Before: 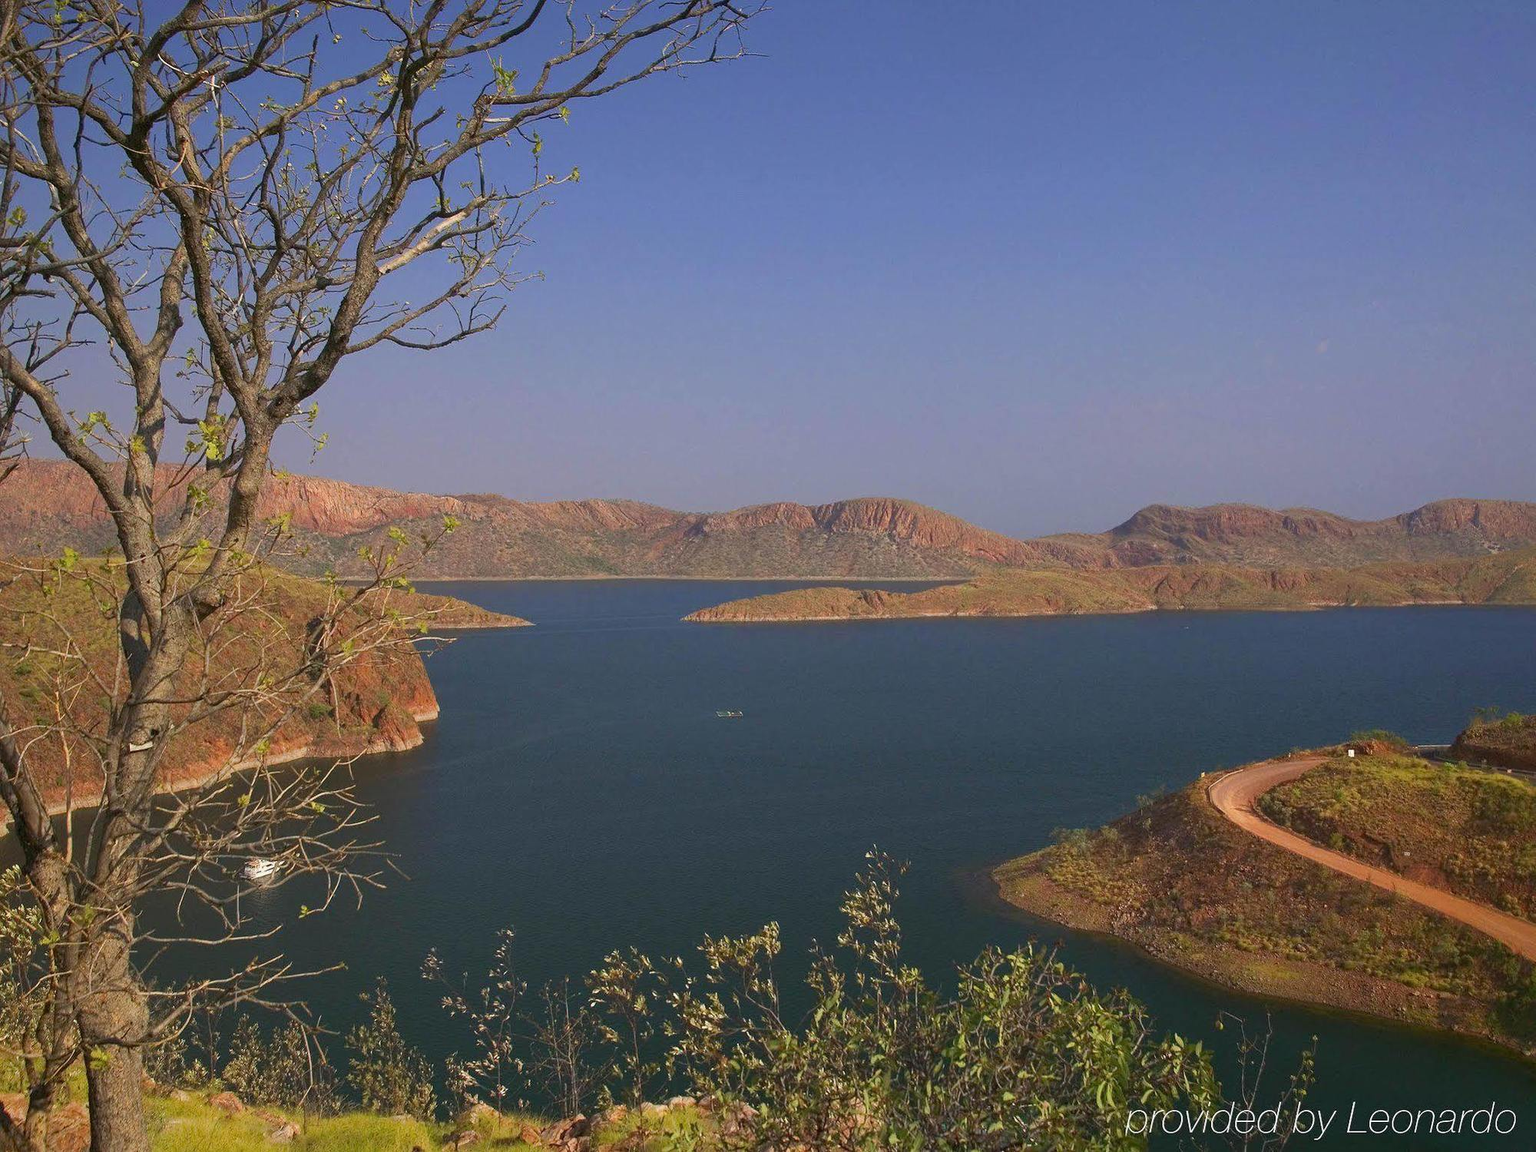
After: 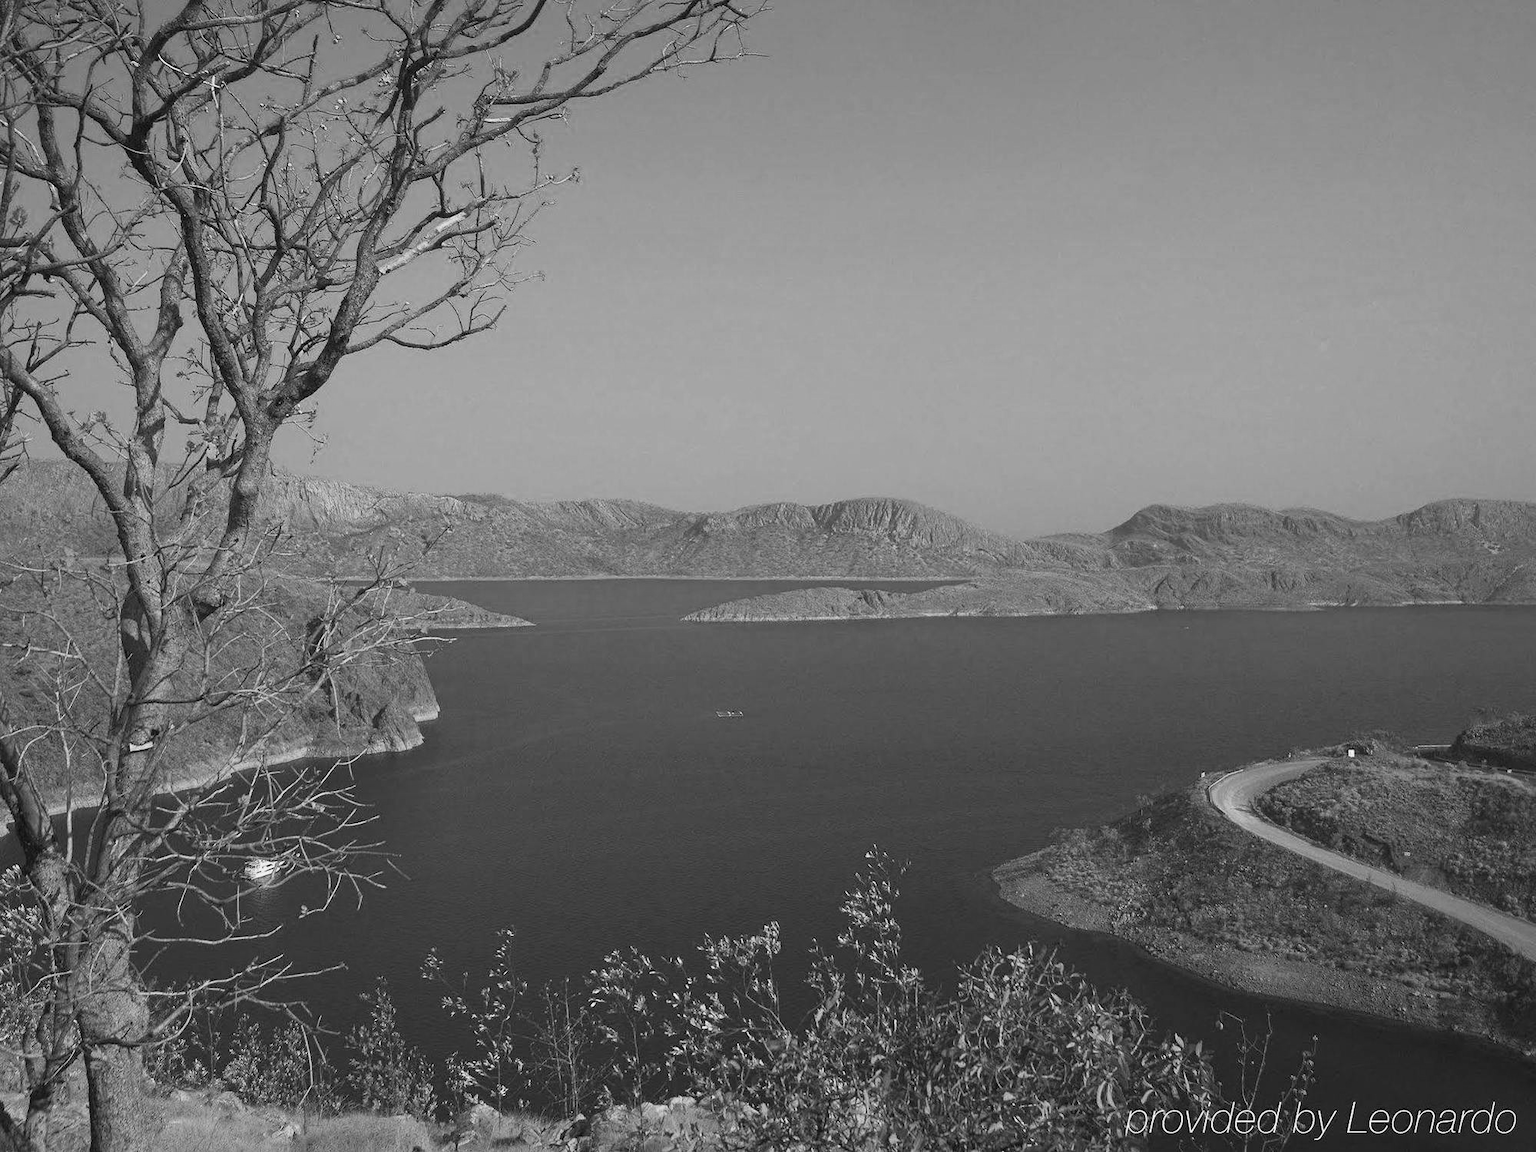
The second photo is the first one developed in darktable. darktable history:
tone curve: curves: ch0 [(0, 0.028) (0.138, 0.156) (0.468, 0.516) (0.754, 0.823) (1, 1)], color space Lab, linked channels, preserve colors none
color calibration "t3mujinpack channel mixer": output gray [0.28, 0.41, 0.31, 0], gray › normalize channels true, illuminant same as pipeline (D50), adaptation XYZ, x 0.346, y 0.359, gamut compression 0
